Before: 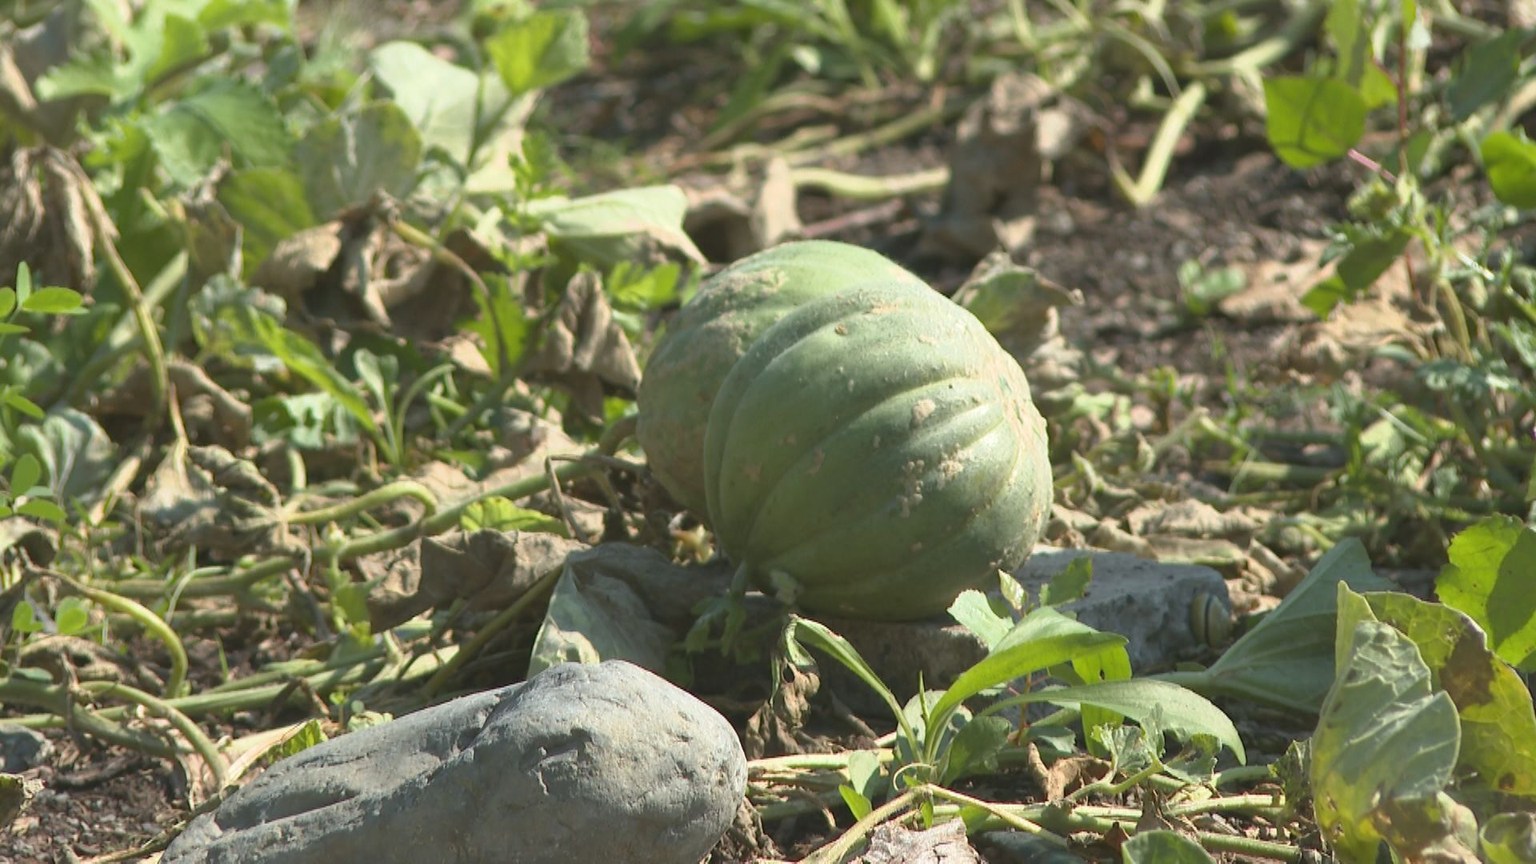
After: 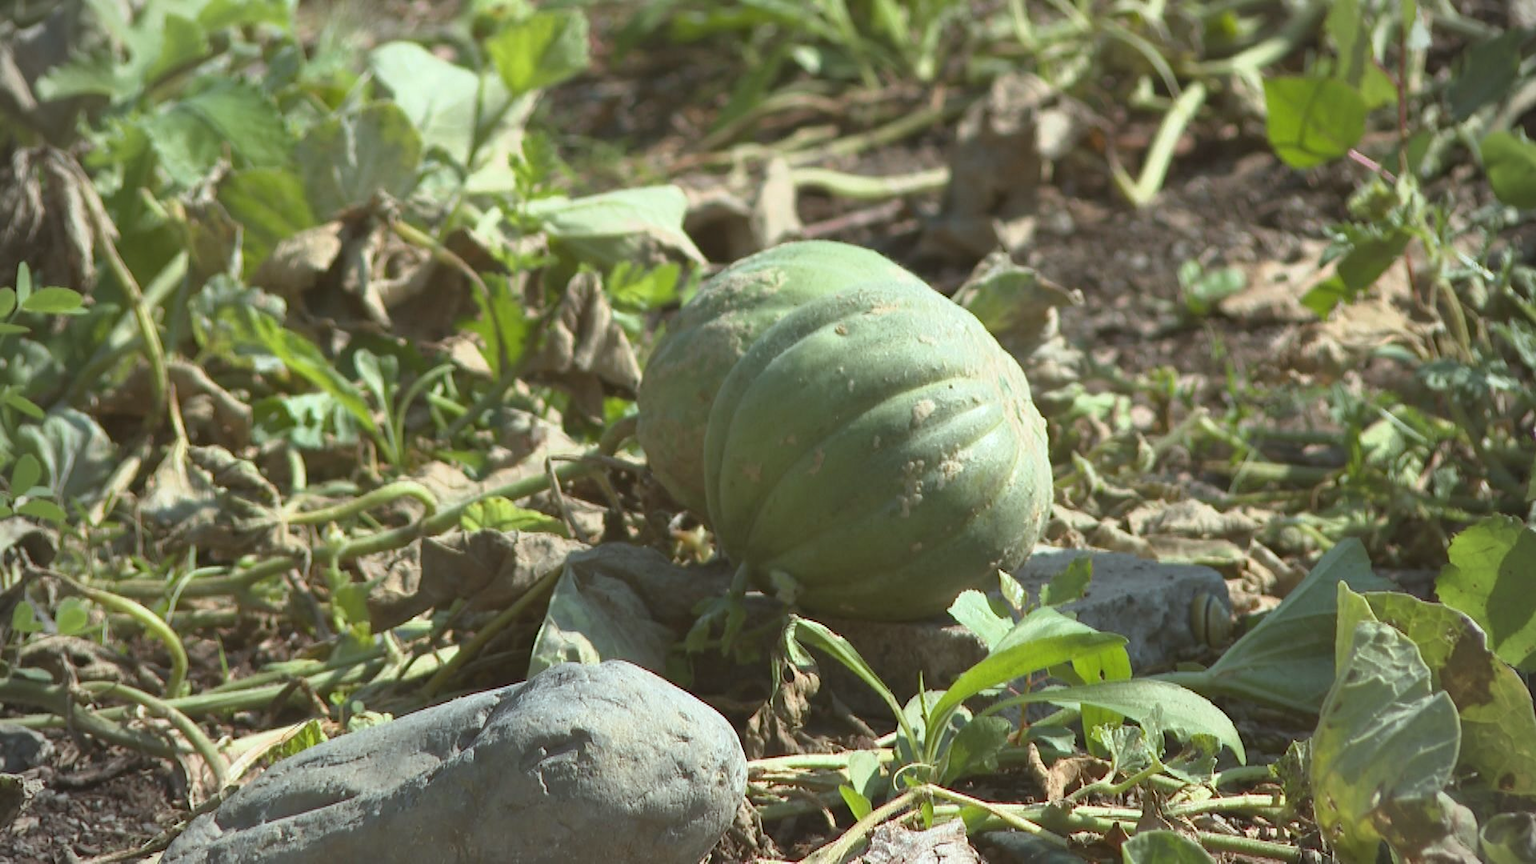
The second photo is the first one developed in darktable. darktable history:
vignetting: fall-off radius 44.91%
color correction: highlights a* -4.93, highlights b* -4.26, shadows a* 4.1, shadows b* 4.46
